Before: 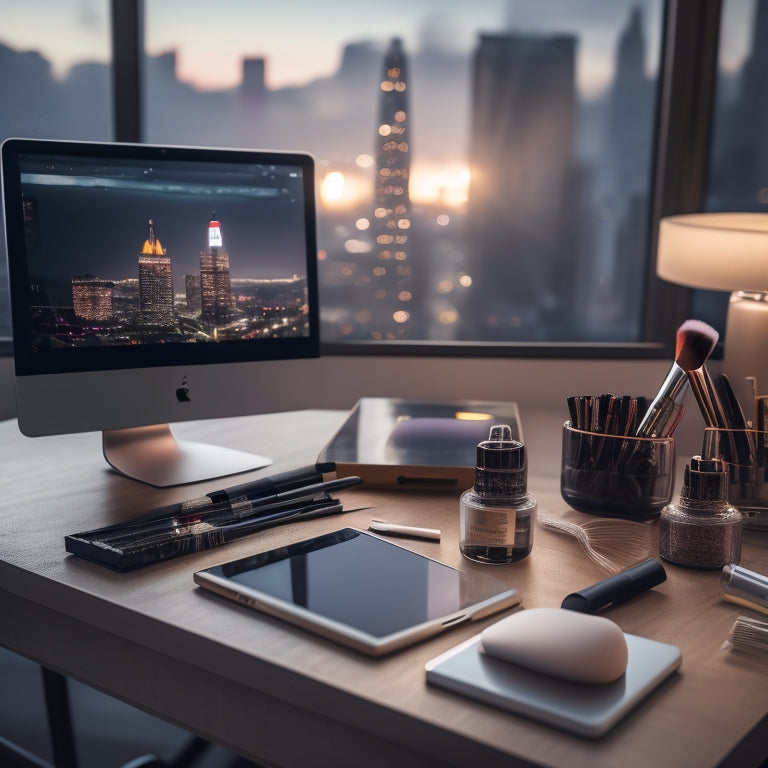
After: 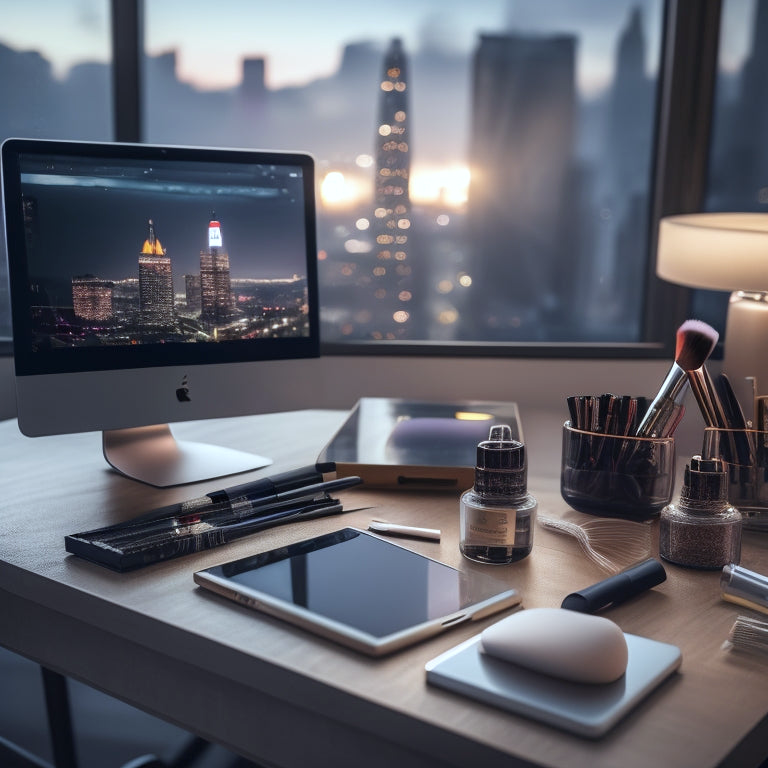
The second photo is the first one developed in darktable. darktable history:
white balance: red 0.925, blue 1.046
exposure: exposure 0.2 EV, compensate highlight preservation false
